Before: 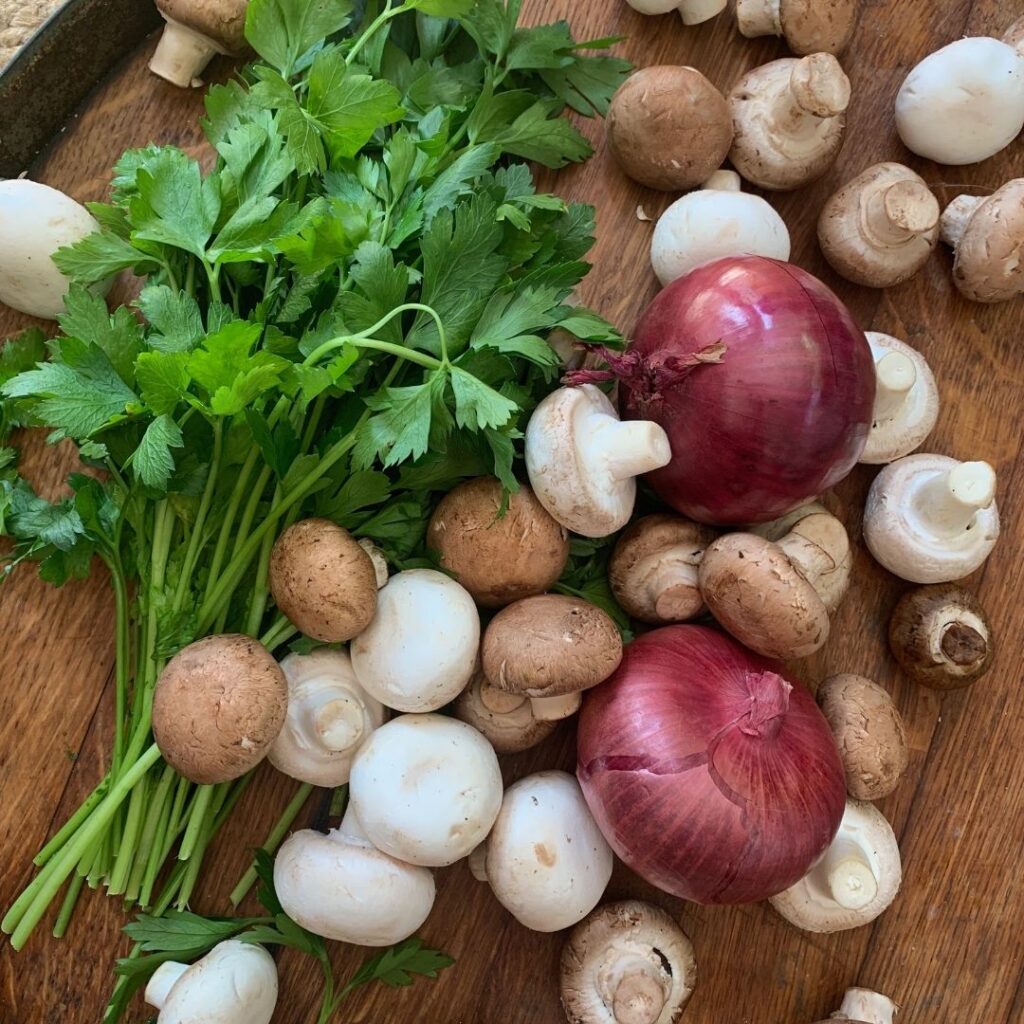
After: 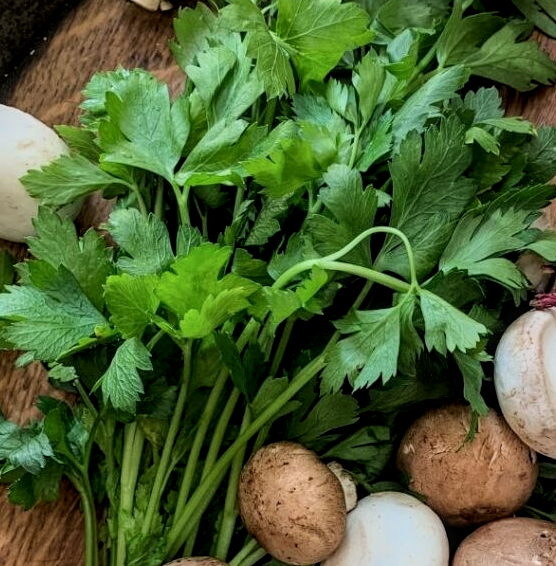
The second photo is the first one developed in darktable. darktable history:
crop and rotate: left 3.065%, top 7.547%, right 42.548%, bottom 37.149%
filmic rgb: black relative exposure -11.84 EV, white relative exposure 5.45 EV, hardness 4.48, latitude 49.43%, contrast 1.141
local contrast: detail 130%
